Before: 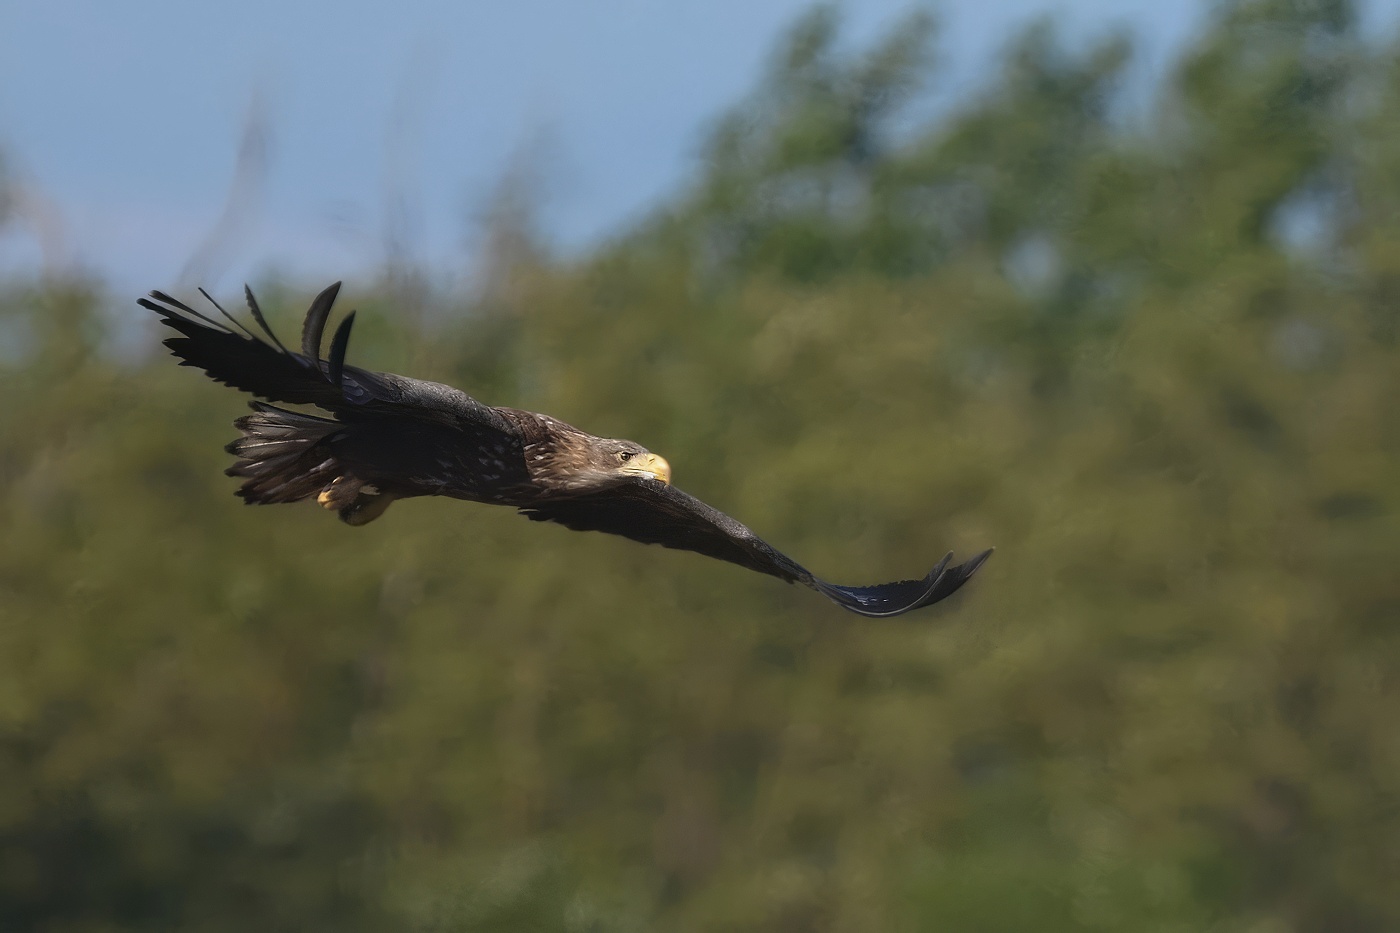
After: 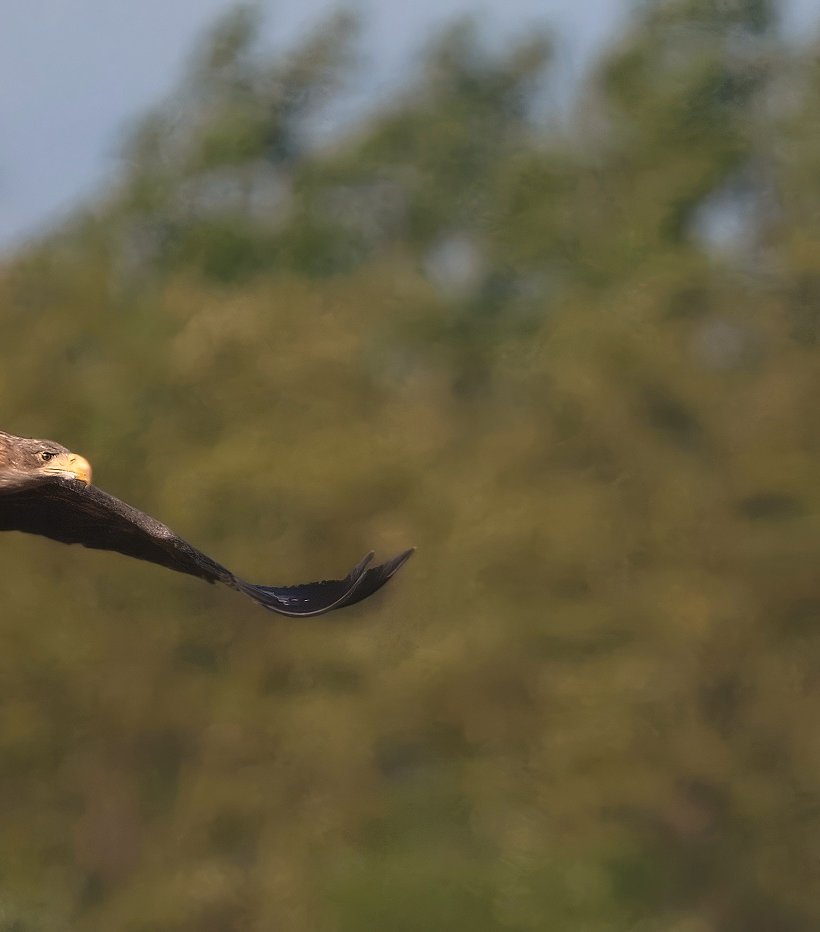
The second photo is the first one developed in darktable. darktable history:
crop: left 41.402%
white balance: red 1.127, blue 0.943
